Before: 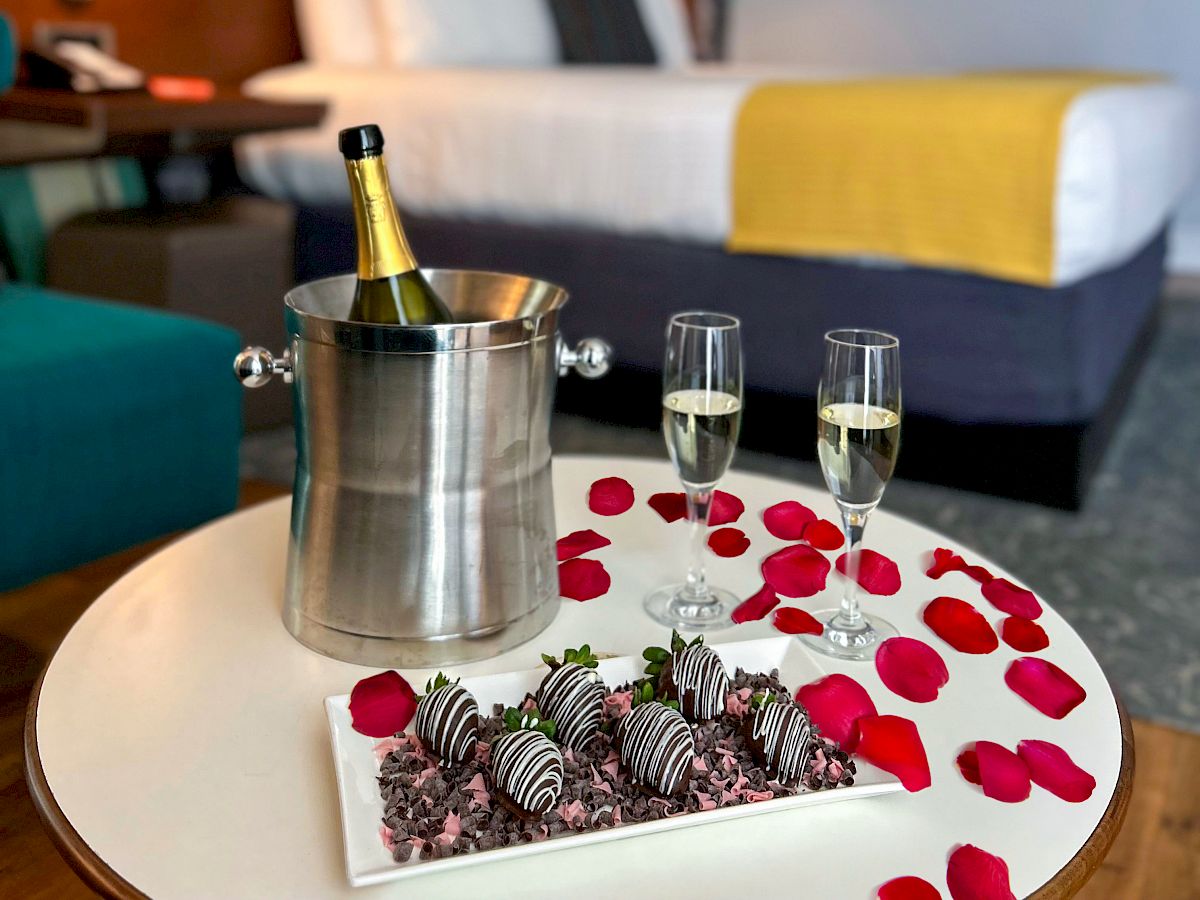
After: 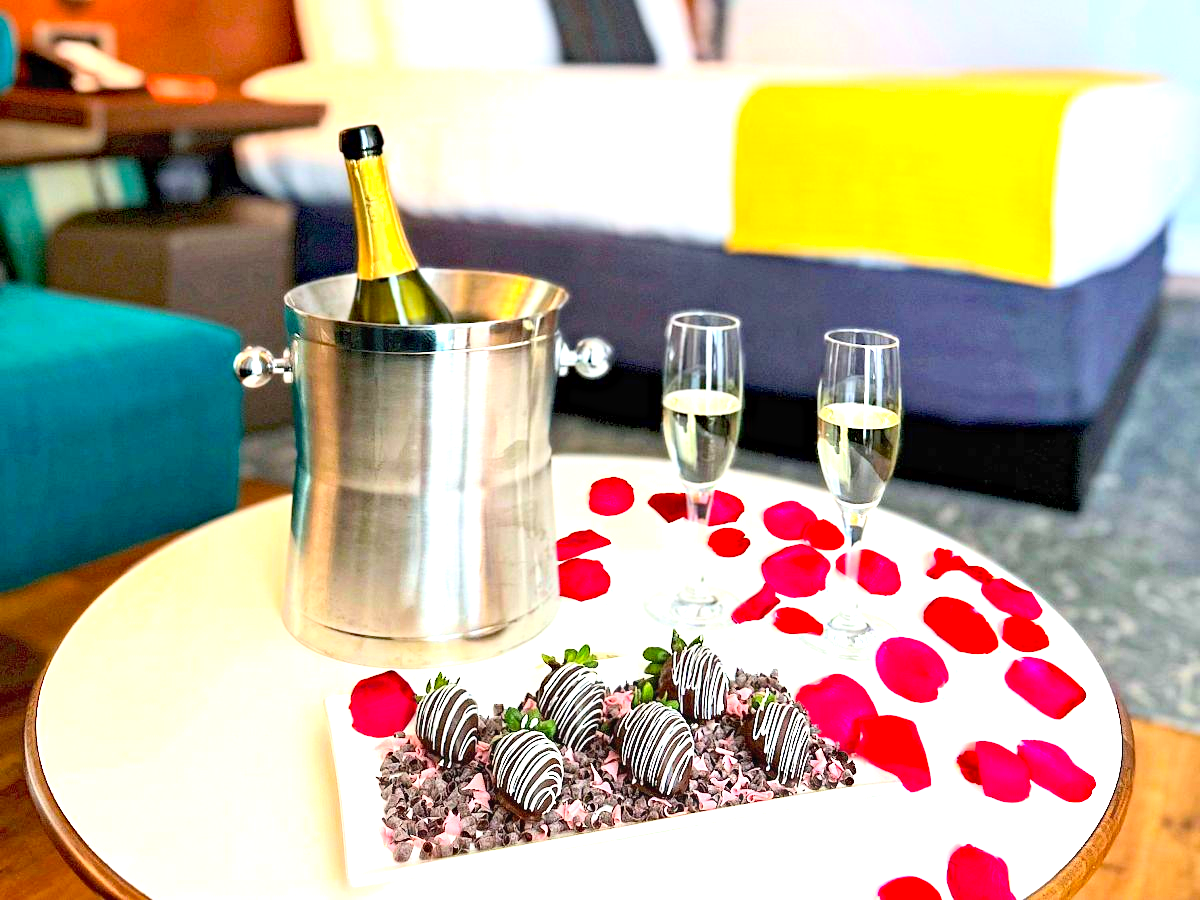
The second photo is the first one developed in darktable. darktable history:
haze removal: compatibility mode true, adaptive false
exposure: black level correction 0, exposure 1.5 EV, compensate exposure bias true, compensate highlight preservation false
contrast brightness saturation: contrast 0.2, brightness 0.16, saturation 0.22
